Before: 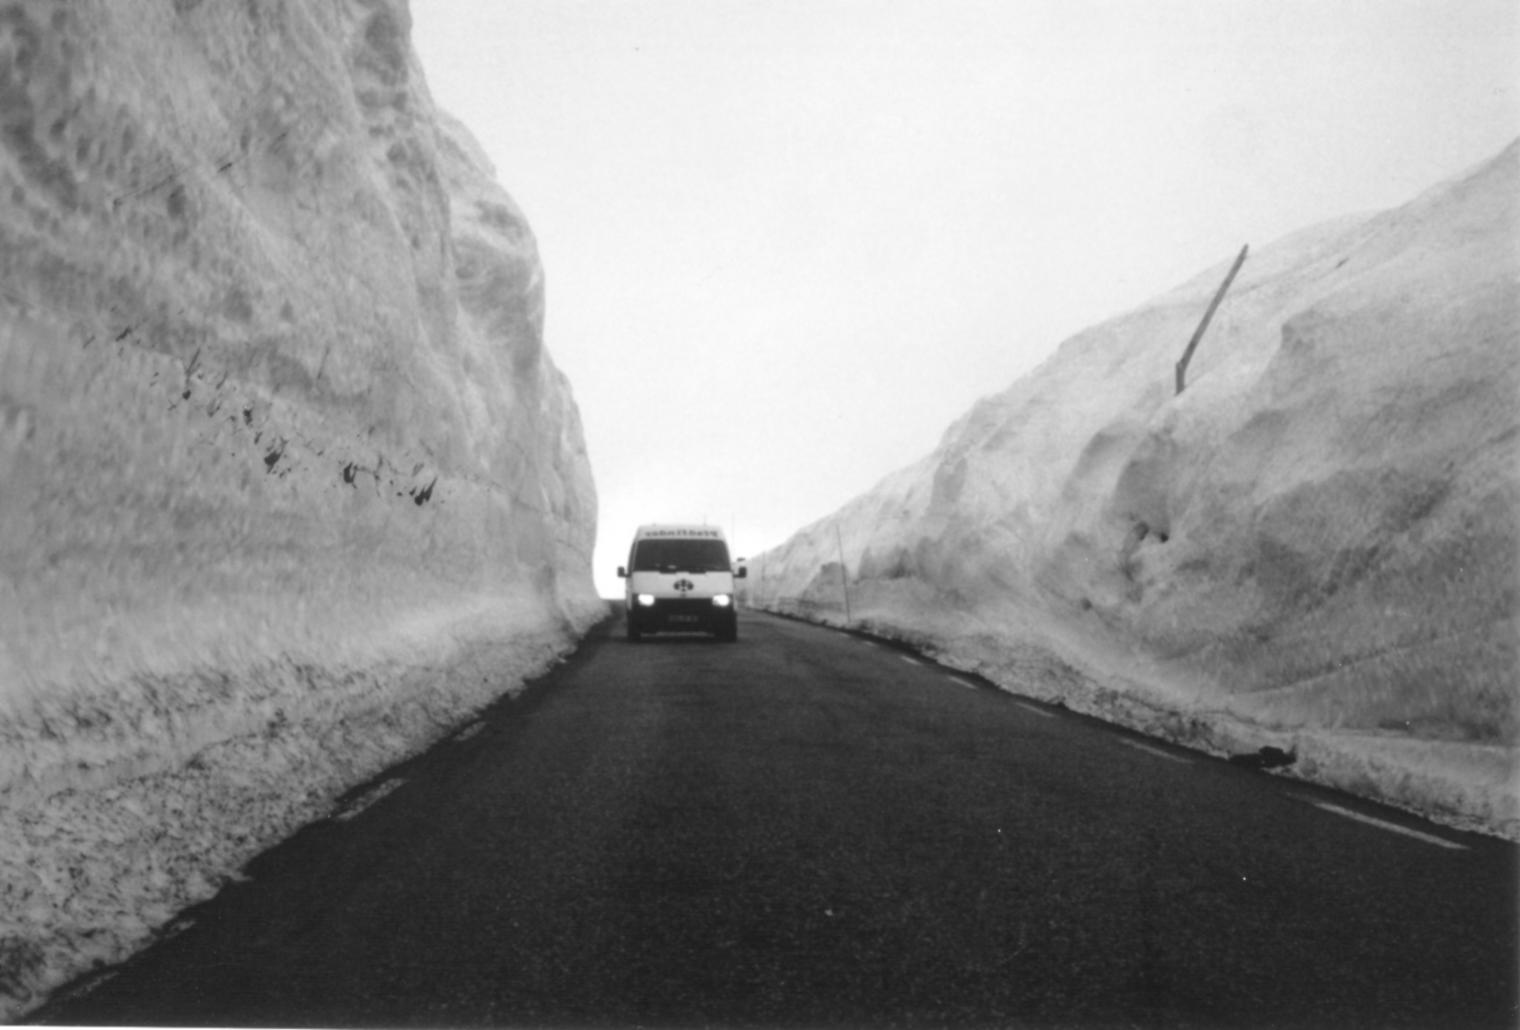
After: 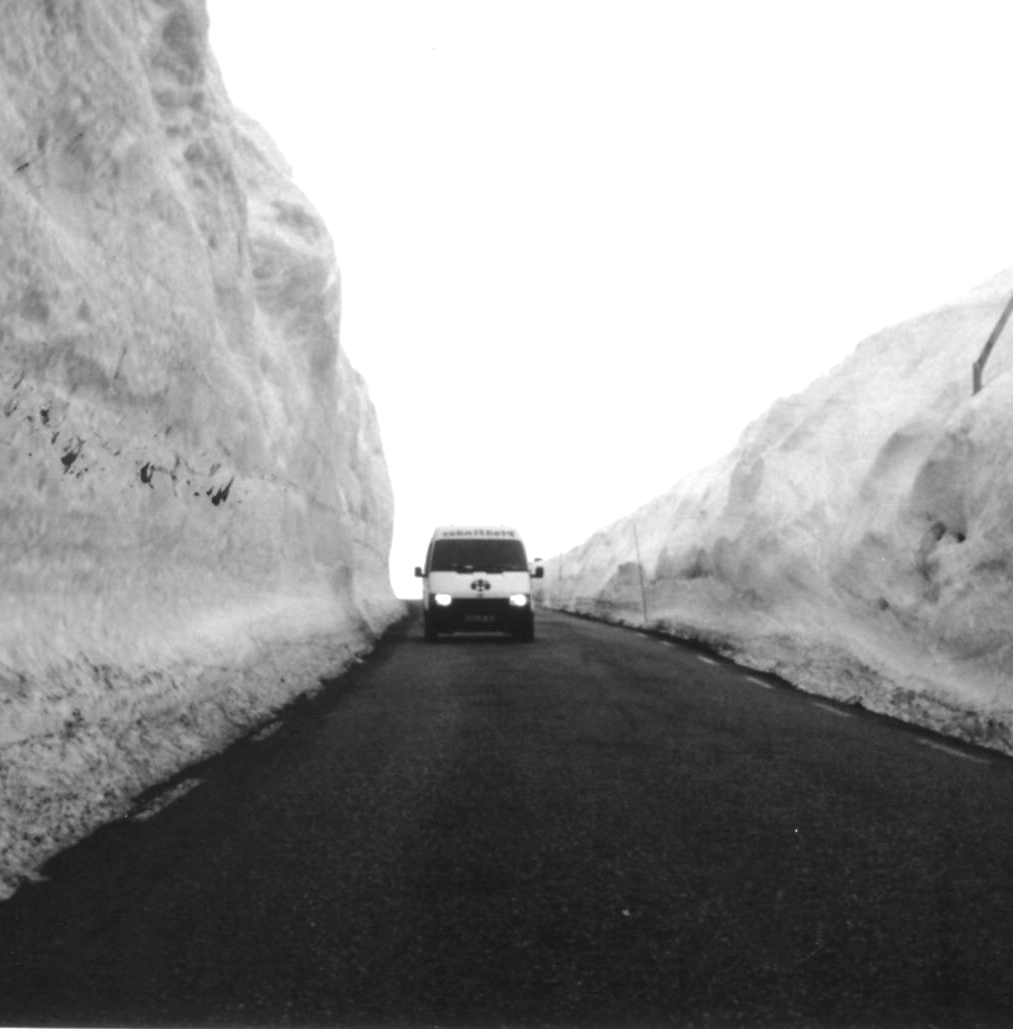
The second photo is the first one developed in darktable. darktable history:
tone equalizer: -8 EV -0.417 EV, -7 EV -0.389 EV, -6 EV -0.333 EV, -5 EV -0.222 EV, -3 EV 0.222 EV, -2 EV 0.333 EV, -1 EV 0.389 EV, +0 EV 0.417 EV, edges refinement/feathering 500, mask exposure compensation -1.57 EV, preserve details no
sharpen: radius 1, threshold 1
exposure: compensate highlight preservation false
crop and rotate: left 13.409%, right 19.924%
contrast brightness saturation: saturation 0.5
